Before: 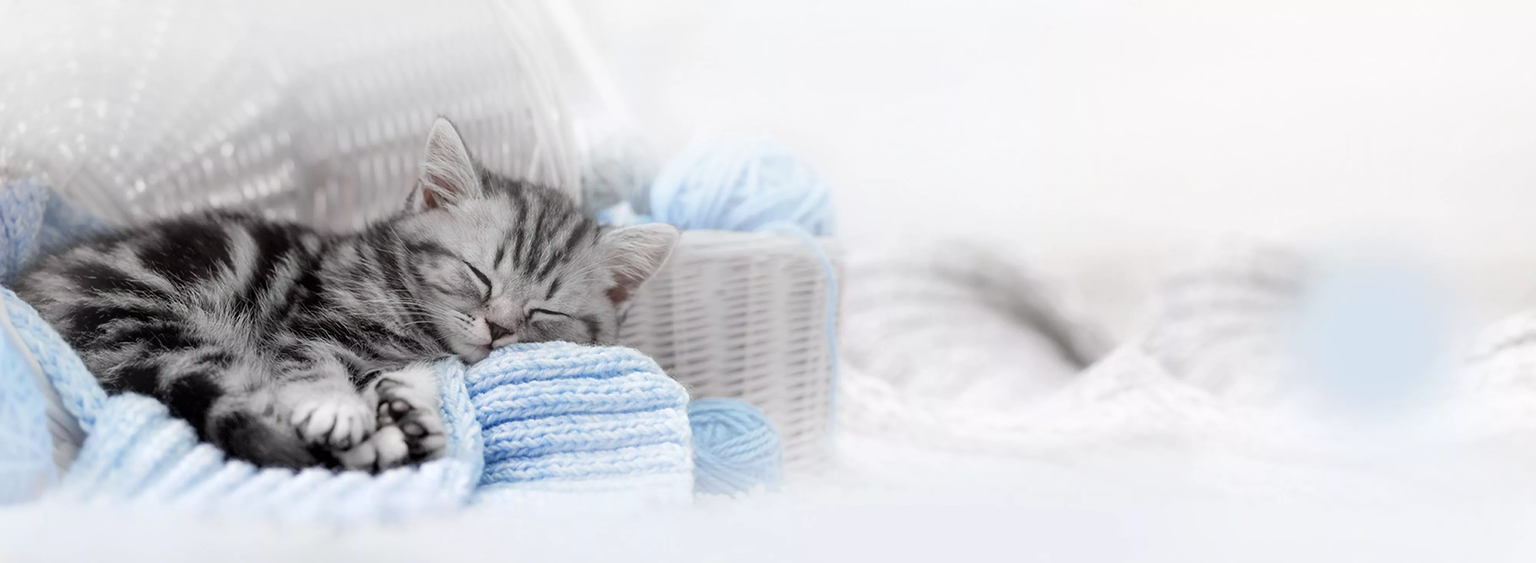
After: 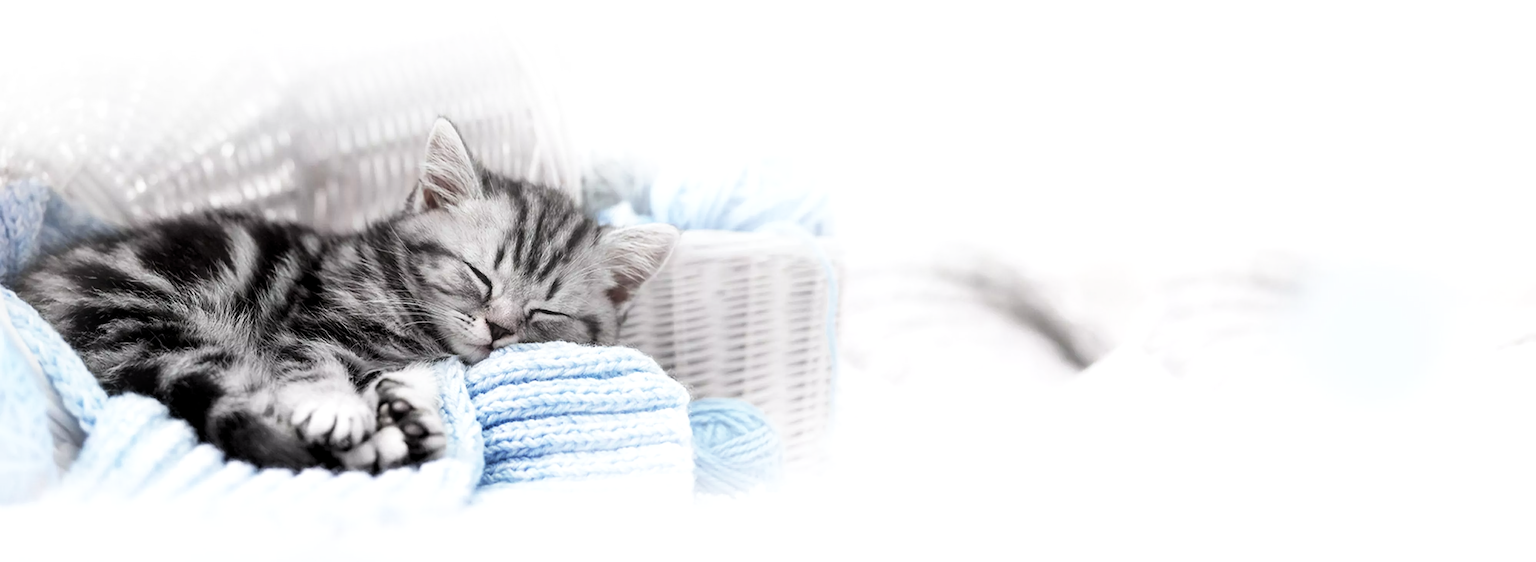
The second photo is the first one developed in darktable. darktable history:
exposure: compensate exposure bias true, compensate highlight preservation false
levels: levels [0.029, 0.545, 0.971]
base curve: curves: ch0 [(0, 0) (0.579, 0.807) (1, 1)], preserve colors none
